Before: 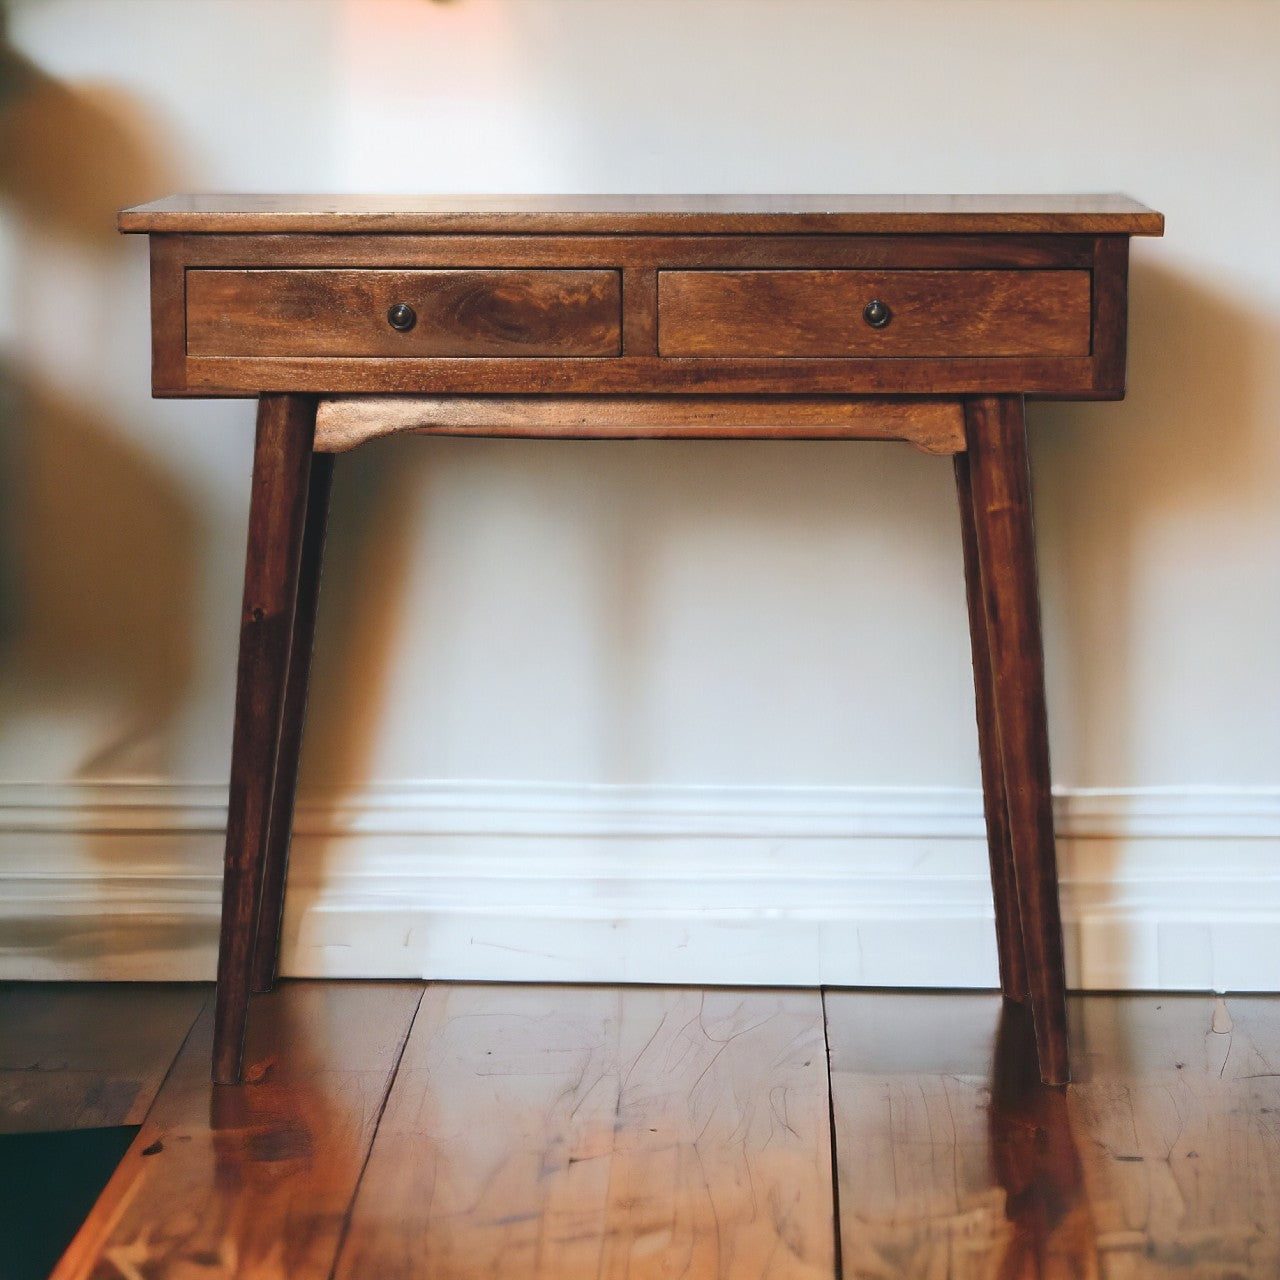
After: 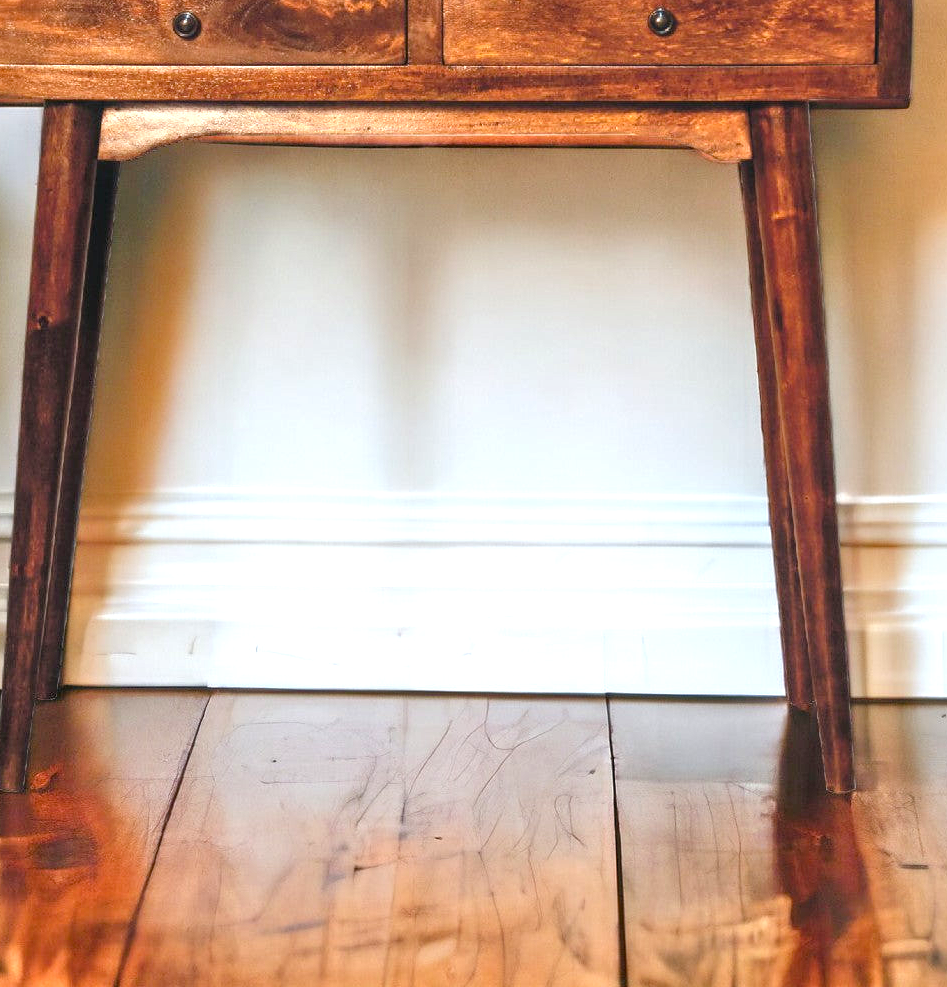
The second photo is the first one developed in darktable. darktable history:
crop: left 16.871%, top 22.857%, right 9.116%
tone equalizer: -7 EV 0.15 EV, -6 EV 0.6 EV, -5 EV 1.15 EV, -4 EV 1.33 EV, -3 EV 1.15 EV, -2 EV 0.6 EV, -1 EV 0.15 EV, mask exposure compensation -0.5 EV
color balance rgb: shadows lift › luminance -20%, power › hue 72.24°, highlights gain › luminance 15%, global offset › hue 171.6°, perceptual saturation grading › global saturation 14.09%, perceptual saturation grading › highlights -25%, perceptual saturation grading › shadows 25%, global vibrance 25%, contrast 10%
local contrast: on, module defaults
